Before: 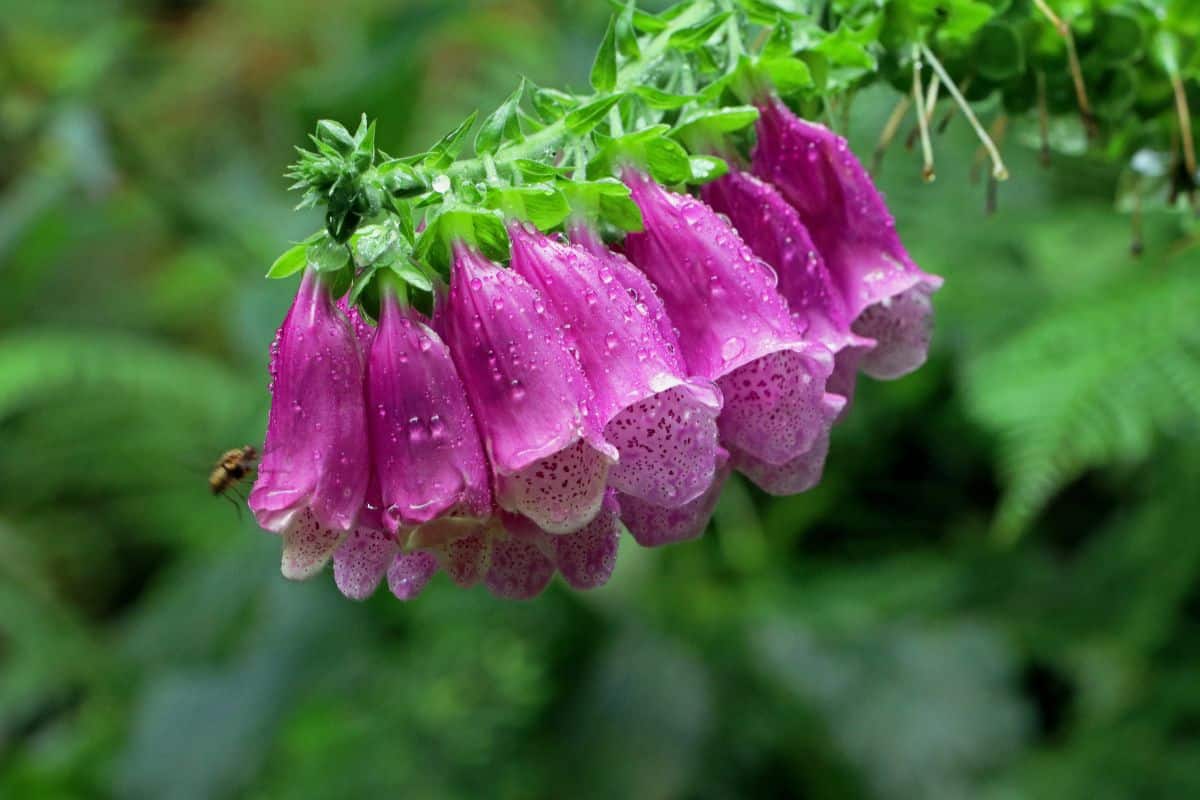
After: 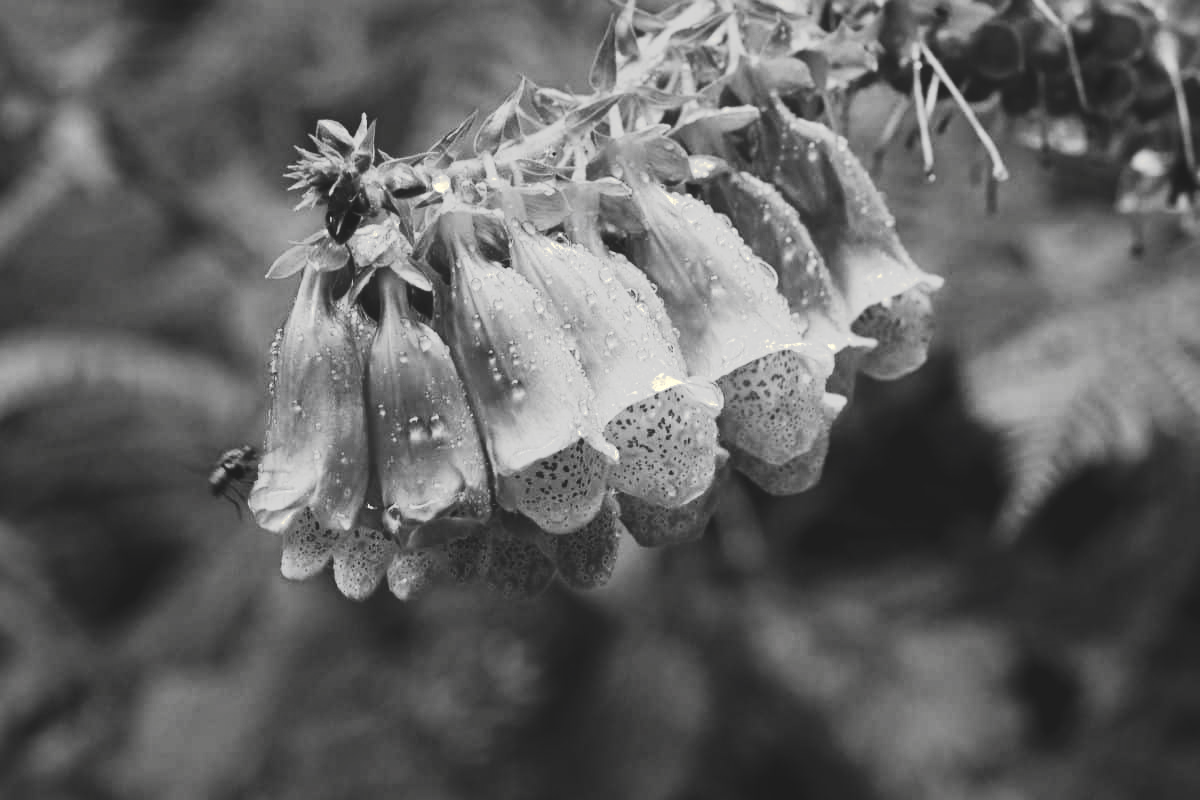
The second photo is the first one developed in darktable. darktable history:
tone curve: curves: ch0 [(0, 0) (0.003, 0.108) (0.011, 0.113) (0.025, 0.113) (0.044, 0.121) (0.069, 0.132) (0.1, 0.145) (0.136, 0.158) (0.177, 0.182) (0.224, 0.215) (0.277, 0.27) (0.335, 0.341) (0.399, 0.424) (0.468, 0.528) (0.543, 0.622) (0.623, 0.721) (0.709, 0.79) (0.801, 0.846) (0.898, 0.871) (1, 1)], preserve colors none
color look up table: target L [87.41, 93.05, 87.41, 78.07, 71.47, 63.98, 54.5, 59.92, 65.11, 57.87, 47.64, 32.32, 42.1, 20.79, 202.95, 100, 78.07, 81.69, 80.24, 67.74, 68.12, 66.62, 58.38, 53.98, 61.19, 28.85, 22.16, 0.548, 88.82, 87.41, 91.64, 85.98, 72.58, 76.61, 71.1, 85.98, 63.98, 67, 48.04, 31.46, 42.37, 10.27, 91.64, 100, 83.12, 78.07, 72.21, 52.8, 27.09], target a [-0.101, -0.099, -0.101, -0.002, -0.001, -0.001, 0.001, 0.001, 0 ×4, 0.001, 0, 0, -0.829, -0.002, -0.102, -0.103, 0, 0, 0, 0.001, 0.001, 0.001, 0, 0, 0, -0.1, -0.101, -0.292, -0.101, 0, -0.002, 0, -0.101, -0.001, 0, 0, 0, 0.001, -0.001, -0.292, -0.829, -0.102, -0.002, -0.002, 0, 0], target b [1.246, 1.229, 1.246, 0.023, 0.002, 0.003, -0.004, -0.004, 0.002, 0.002, 0.001, -0.003, -0.004, 0.007, -0.002, 10.8, 0.023, 1.265, 1.27, 0.002, 0.002, 0.002, -0.004, -0.002, -0.004, -0.003, 0, 0, 1.242, 1.246, 3.665, 1.251, 0.002, 0.023, 0.002, 1.251, 0.003, 0.002, 0.001, 0, -0.004, 0.008, 3.665, 10.8, 1.26, 0.023, 0.022, 0.002, -0.003], num patches 49
